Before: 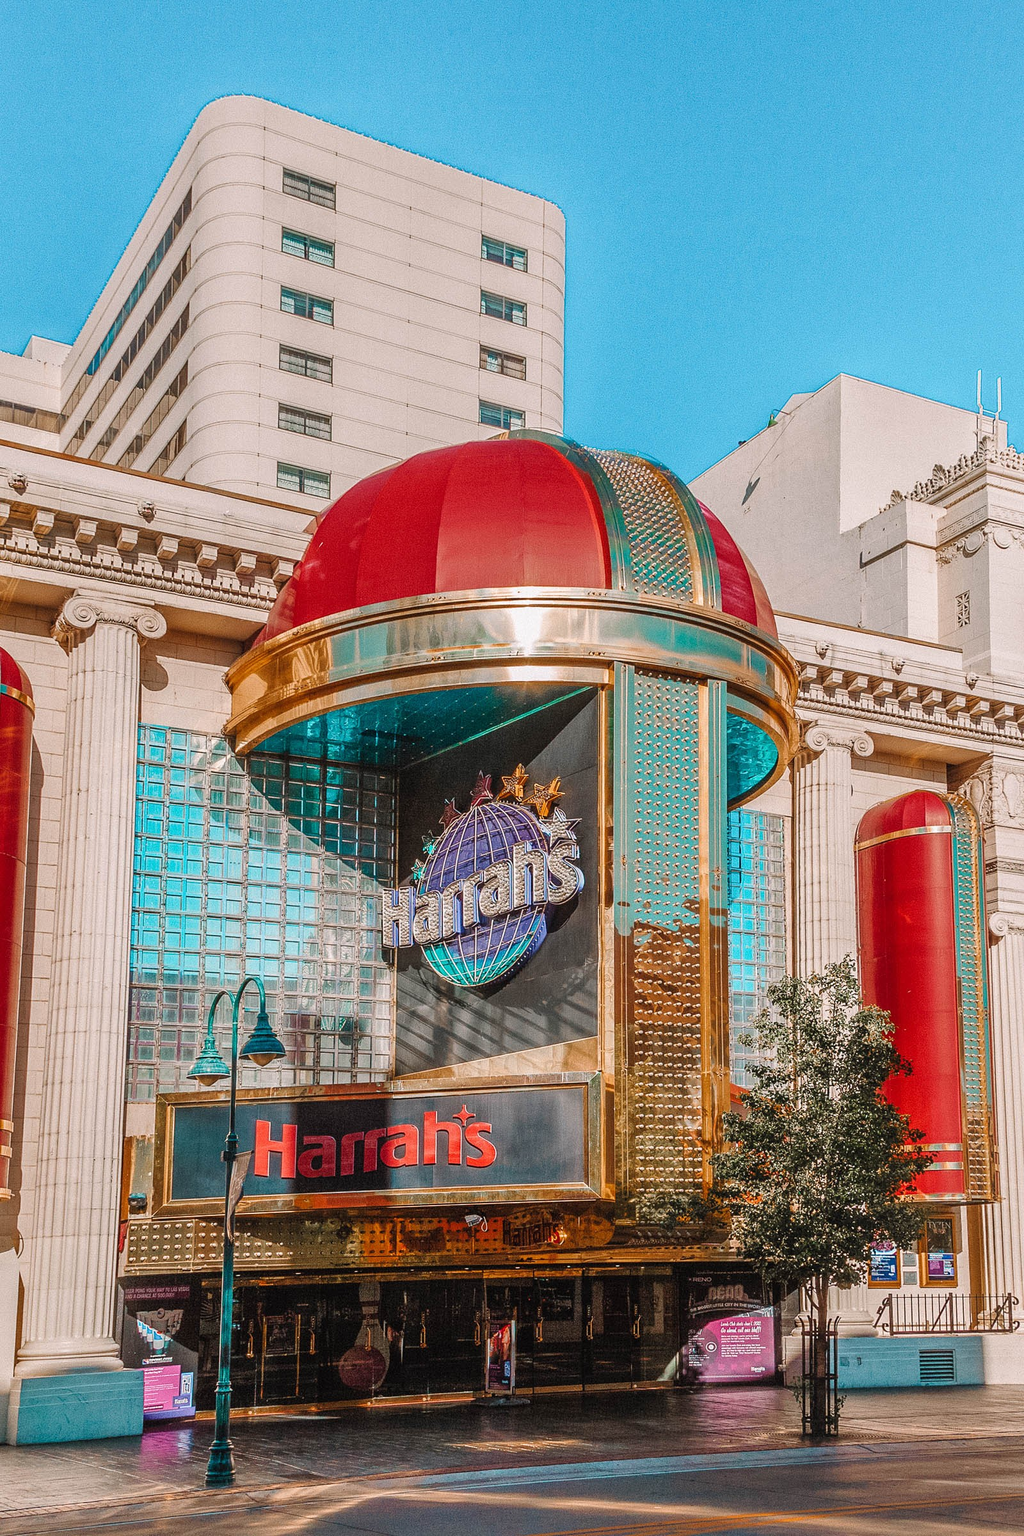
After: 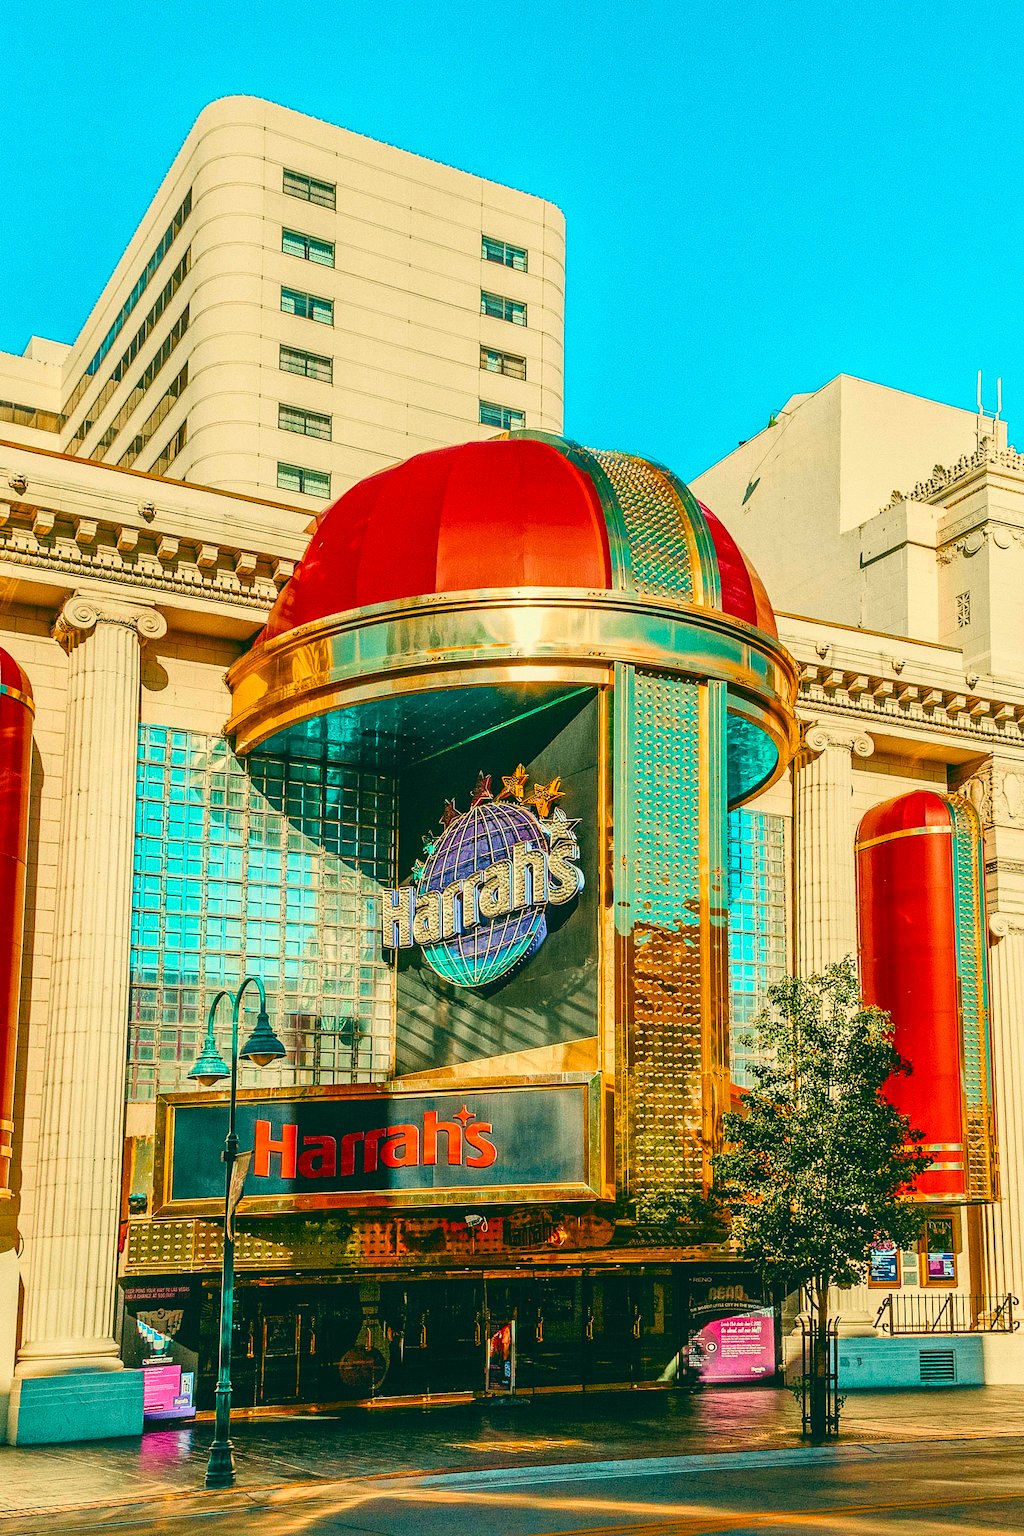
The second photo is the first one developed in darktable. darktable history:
color balance: lift [1.005, 0.99, 1.007, 1.01], gamma [1, 1.034, 1.032, 0.966], gain [0.873, 1.055, 1.067, 0.933]
tone curve: curves: ch0 [(0, 0) (0.131, 0.116) (0.316, 0.345) (0.501, 0.584) (0.629, 0.732) (0.812, 0.888) (1, 0.974)]; ch1 [(0, 0) (0.366, 0.367) (0.475, 0.462) (0.494, 0.496) (0.504, 0.499) (0.553, 0.584) (1, 1)]; ch2 [(0, 0) (0.333, 0.346) (0.375, 0.375) (0.424, 0.43) (0.476, 0.492) (0.502, 0.502) (0.533, 0.556) (0.566, 0.599) (0.614, 0.653) (1, 1)], color space Lab, independent channels, preserve colors none
color balance rgb: linear chroma grading › global chroma 50%, perceptual saturation grading › global saturation 2.34%, global vibrance 6.64%, contrast 12.71%, saturation formula JzAzBz (2021)
